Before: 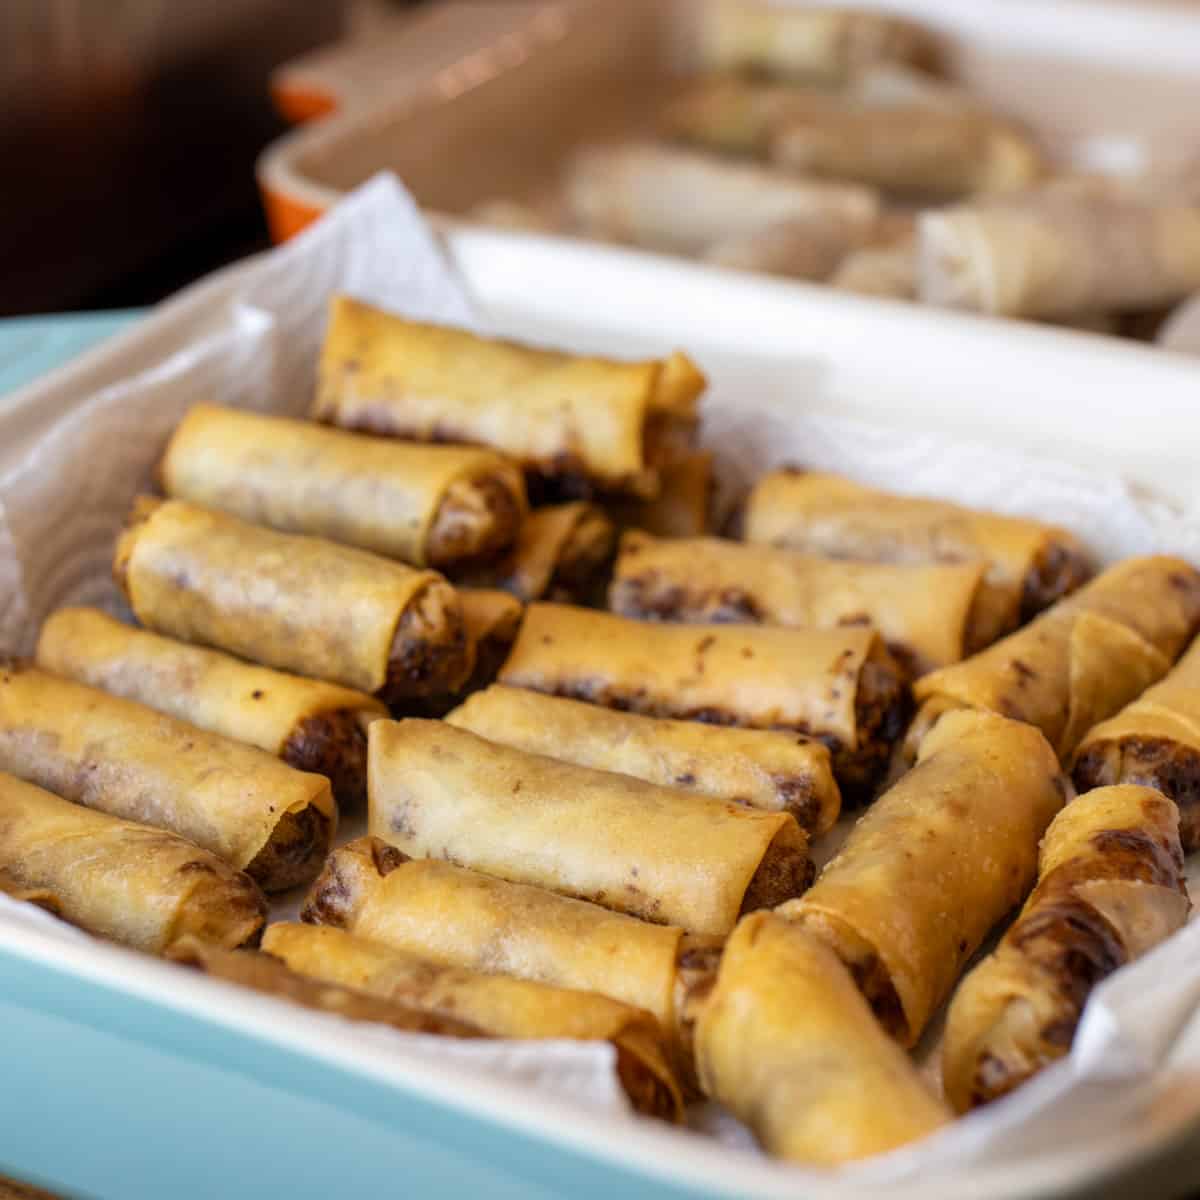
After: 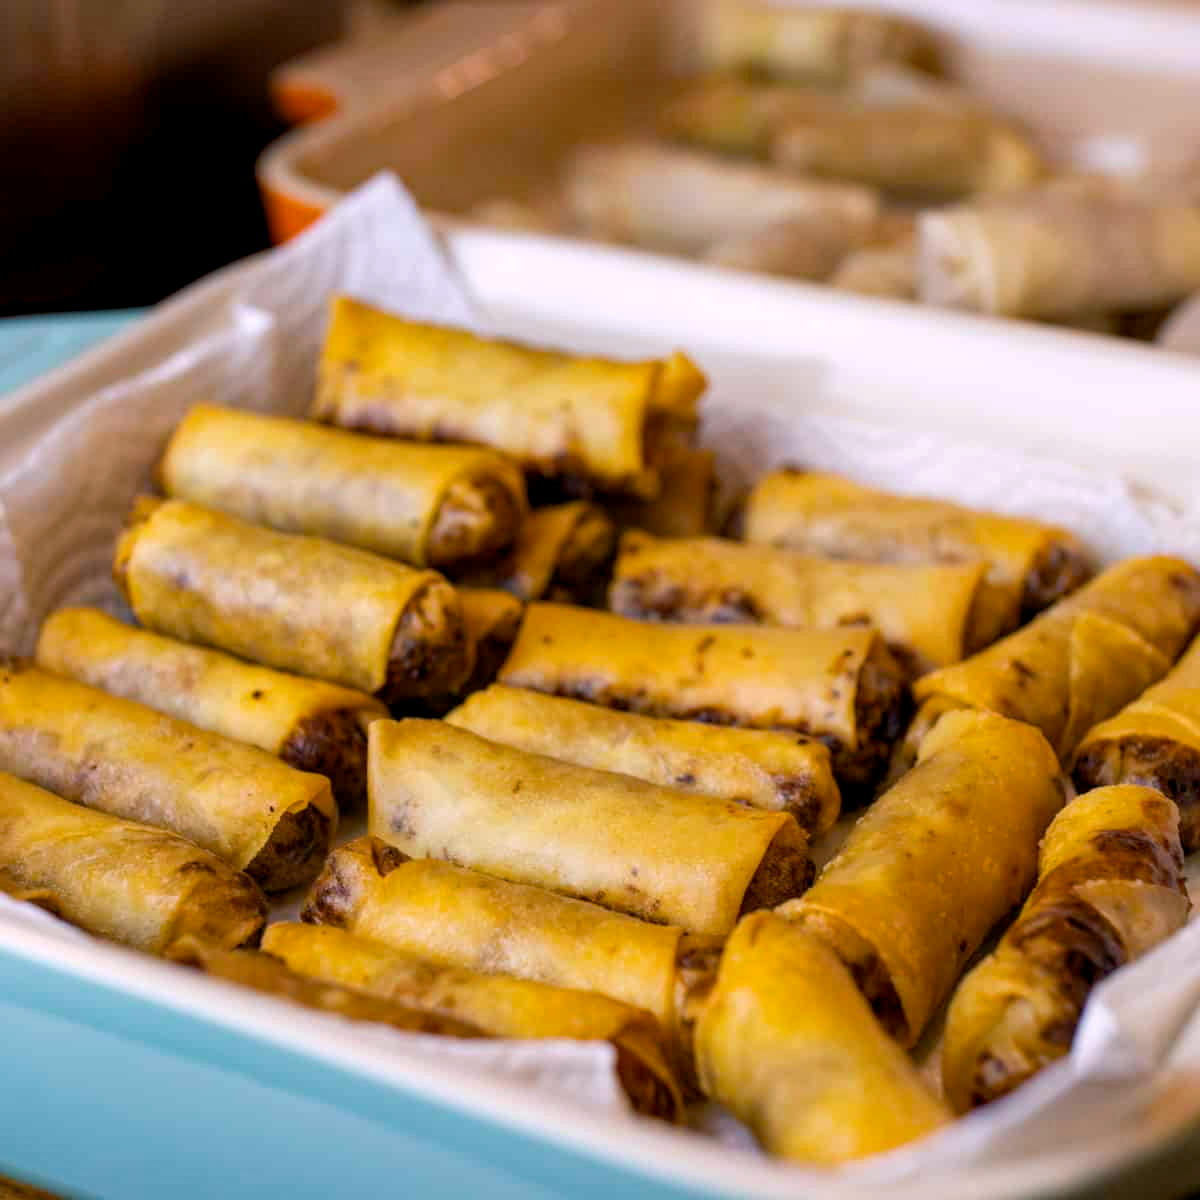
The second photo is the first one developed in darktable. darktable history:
color balance rgb: shadows lift › chroma 2%, shadows lift › hue 217.2°, power › chroma 0.25%, power › hue 60°, highlights gain › chroma 1.5%, highlights gain › hue 309.6°, global offset › luminance -0.25%, perceptual saturation grading › global saturation 15%, global vibrance 15%
haze removal: compatibility mode true, adaptive false
